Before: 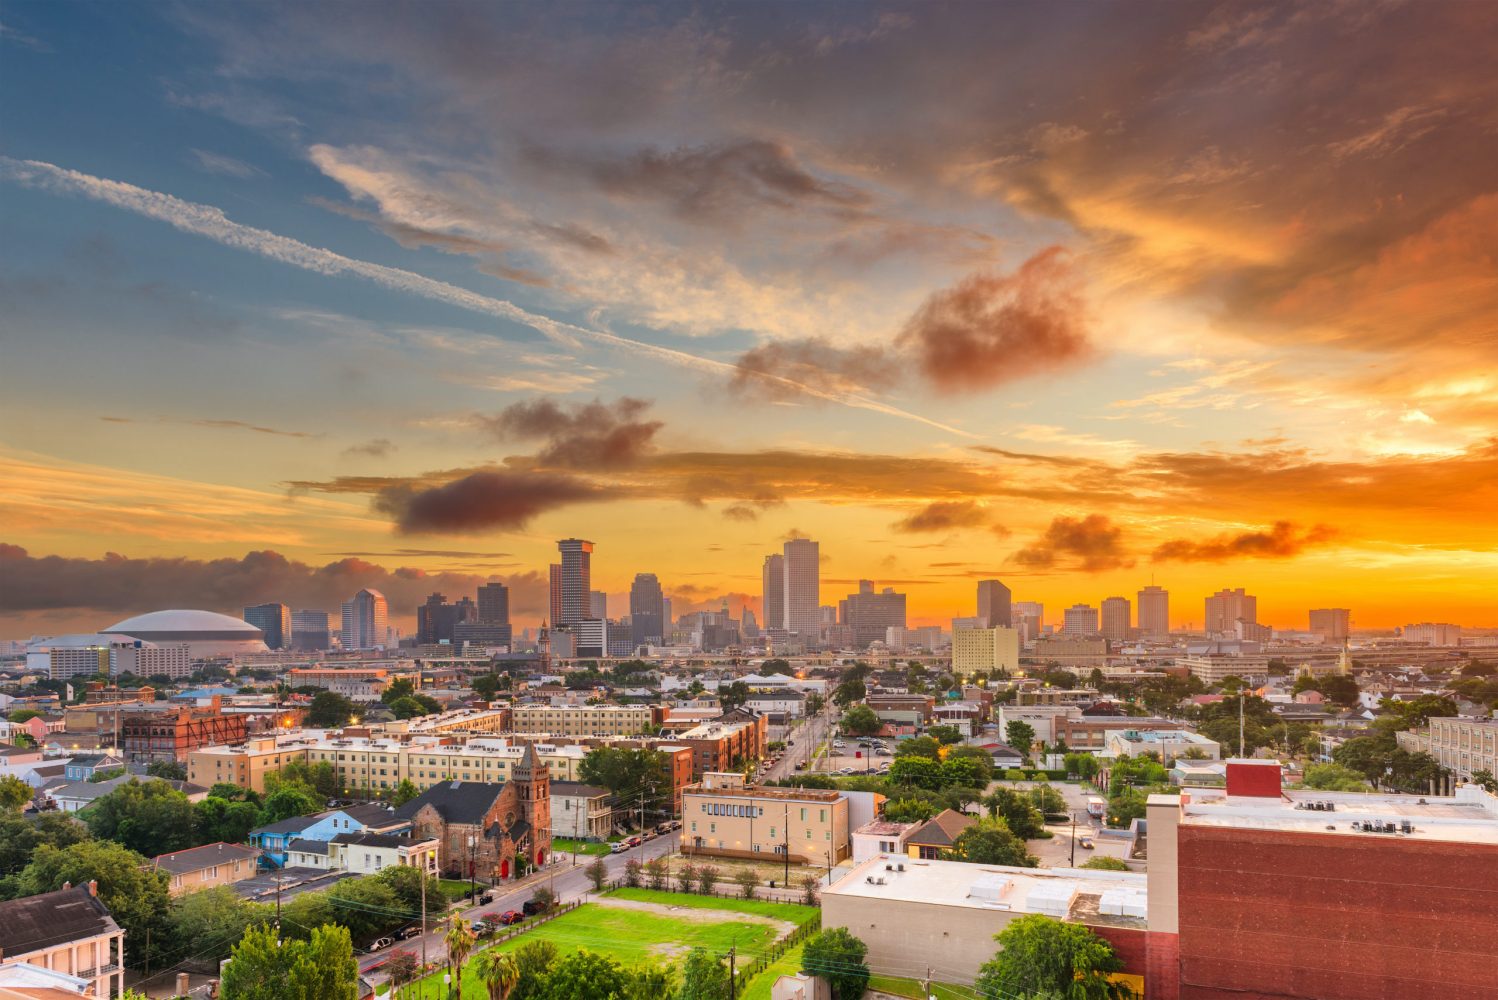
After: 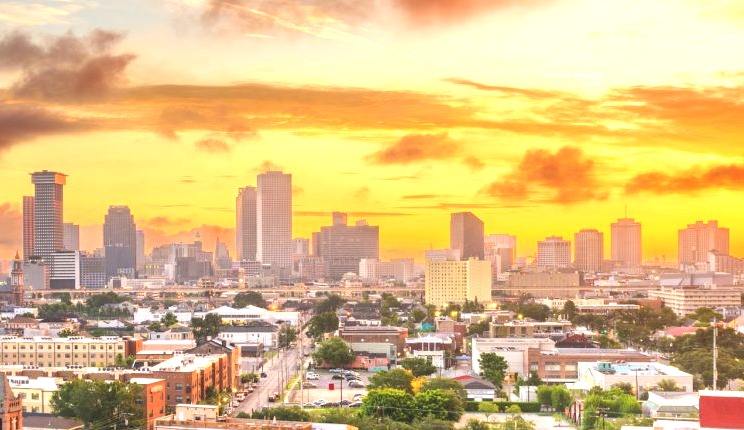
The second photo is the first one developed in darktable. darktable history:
exposure: black level correction 0, exposure 1.199 EV, compensate exposure bias true, compensate highlight preservation false
crop: left 35.199%, top 36.872%, right 15.084%, bottom 20.059%
contrast brightness saturation: contrast -0.093, saturation -0.093
